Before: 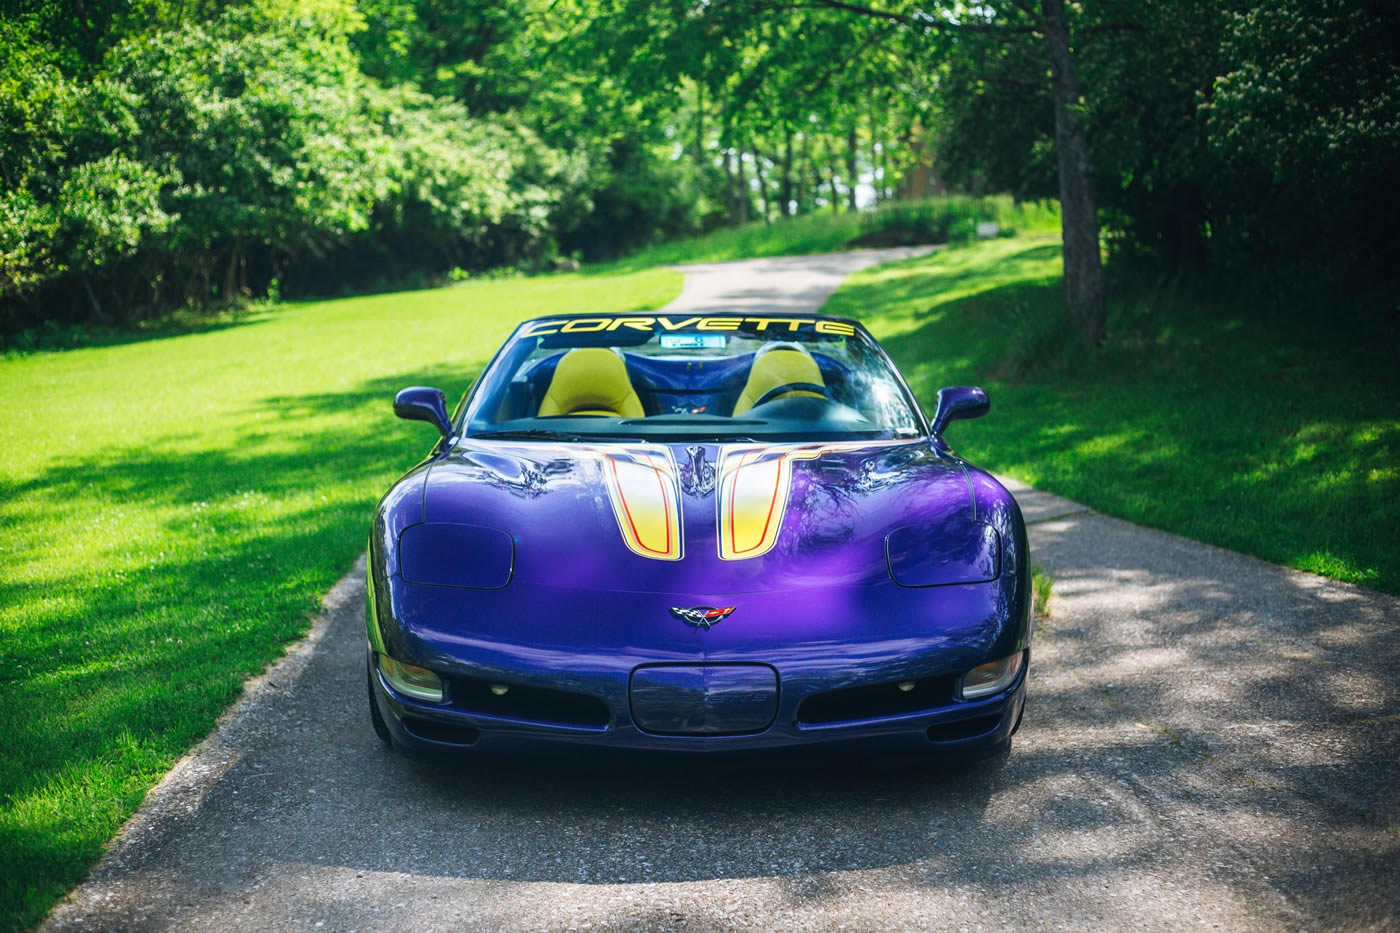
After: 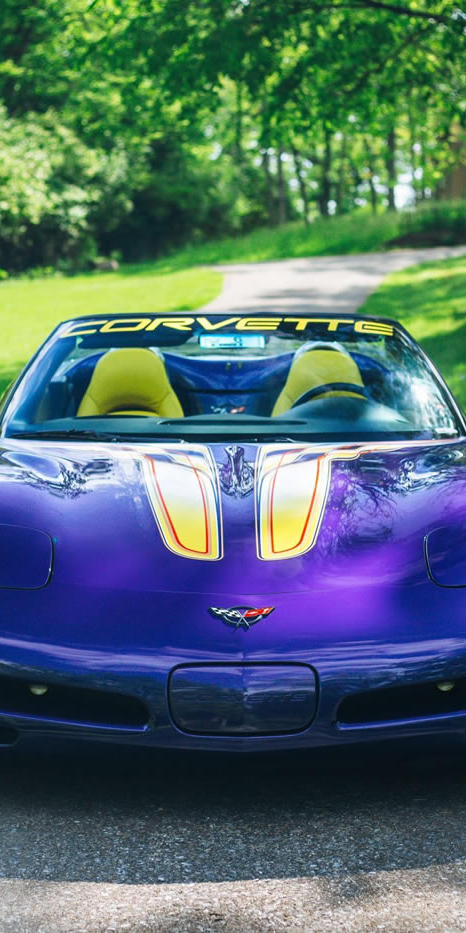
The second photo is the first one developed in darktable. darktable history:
crop: left 32.978%, right 33.714%
